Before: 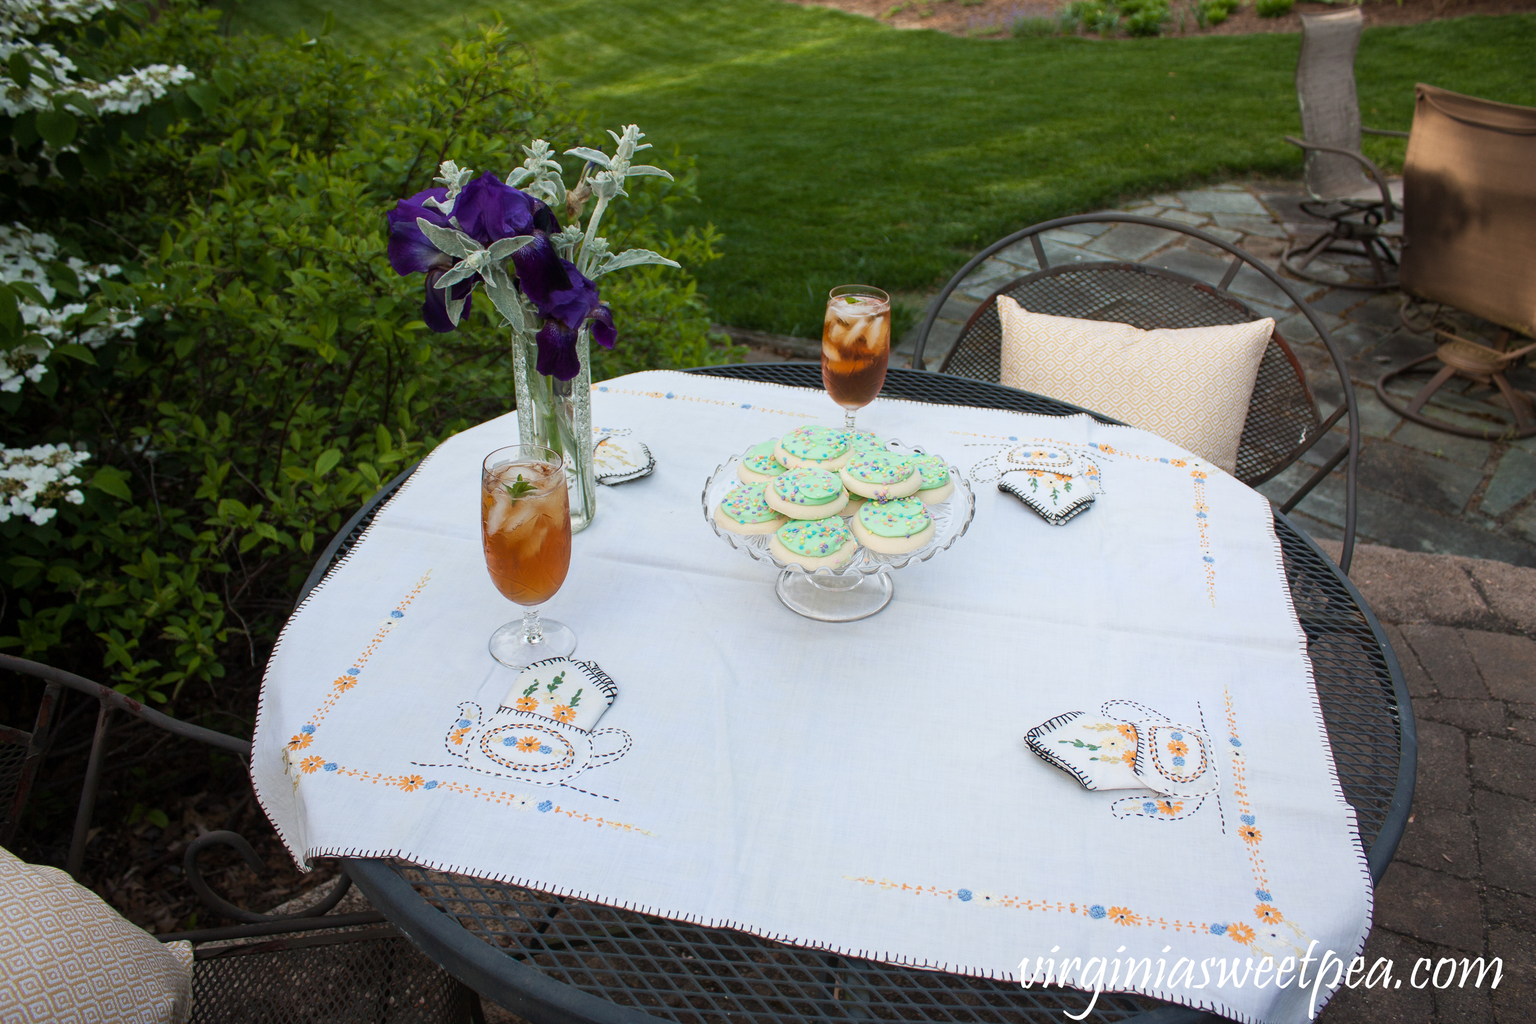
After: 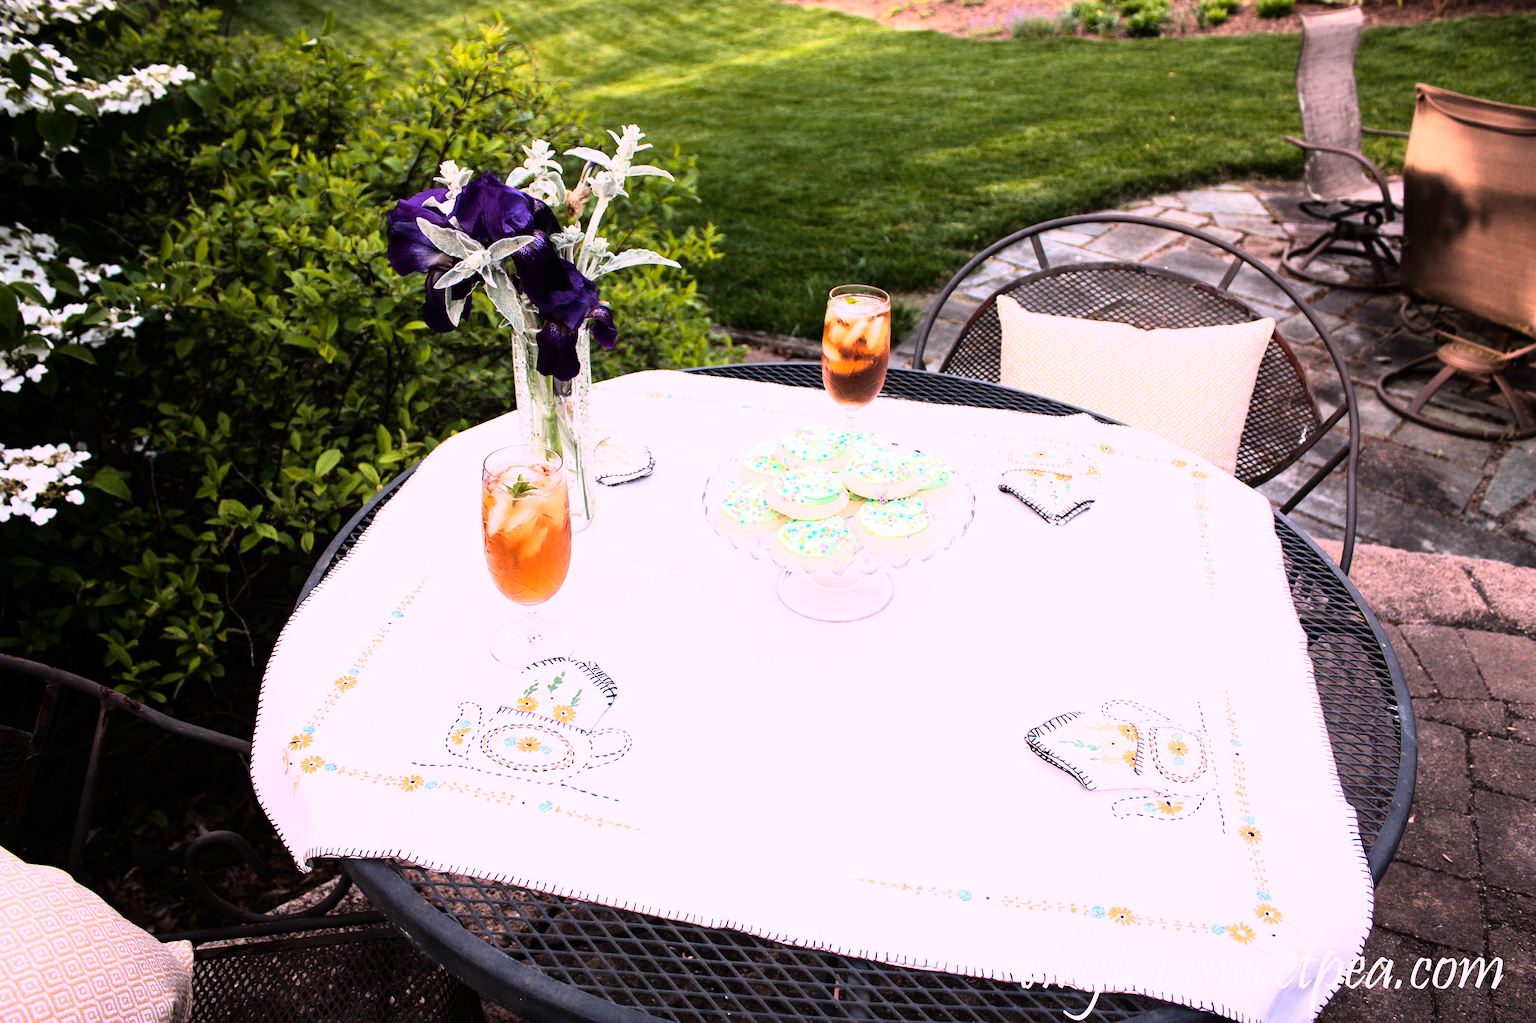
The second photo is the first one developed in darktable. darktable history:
tone equalizer: on, module defaults
exposure: exposure 0.128 EV, compensate highlight preservation false
rgb curve: curves: ch0 [(0, 0) (0.21, 0.15) (0.24, 0.21) (0.5, 0.75) (0.75, 0.96) (0.89, 0.99) (1, 1)]; ch1 [(0, 0.02) (0.21, 0.13) (0.25, 0.2) (0.5, 0.67) (0.75, 0.9) (0.89, 0.97) (1, 1)]; ch2 [(0, 0.02) (0.21, 0.13) (0.25, 0.2) (0.5, 0.67) (0.75, 0.9) (0.89, 0.97) (1, 1)], compensate middle gray true
white balance: red 1.188, blue 1.11
